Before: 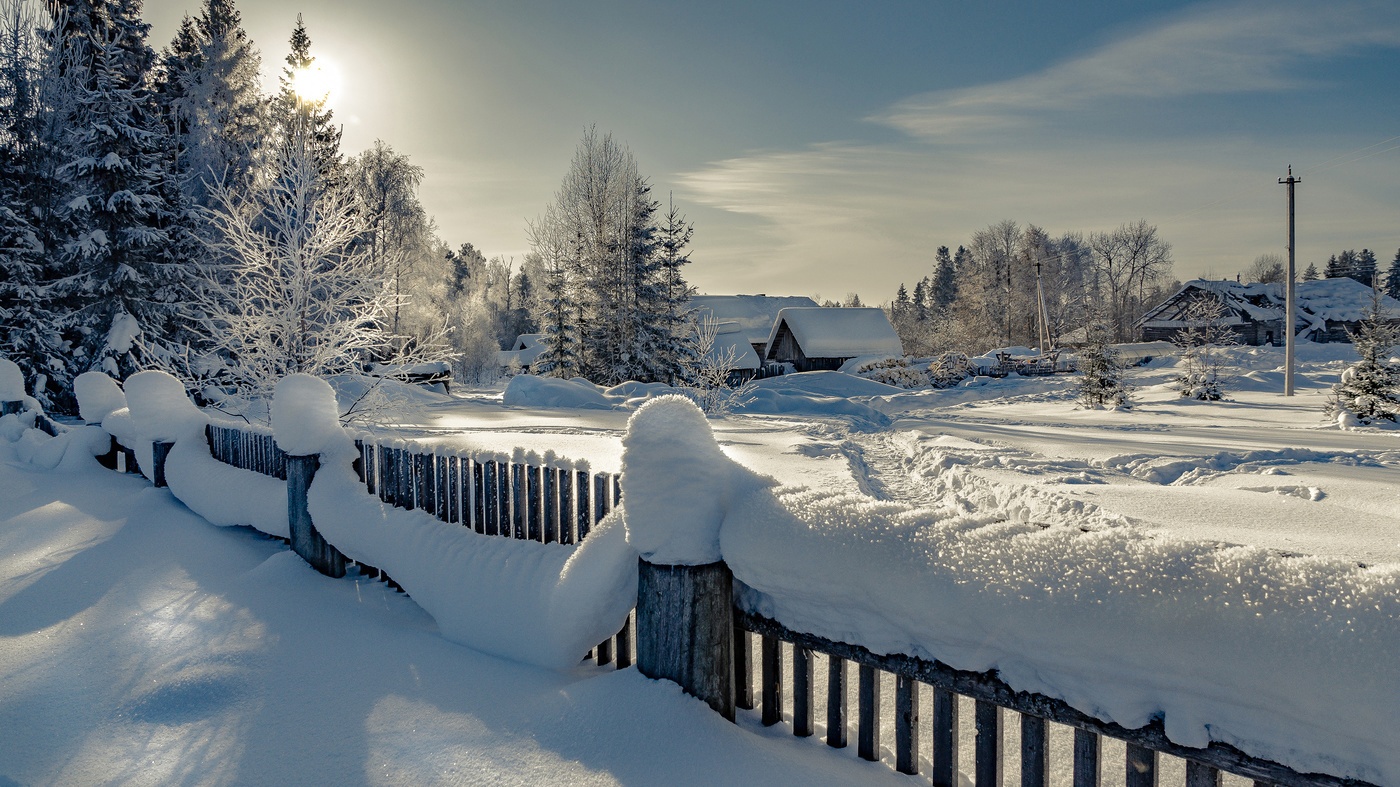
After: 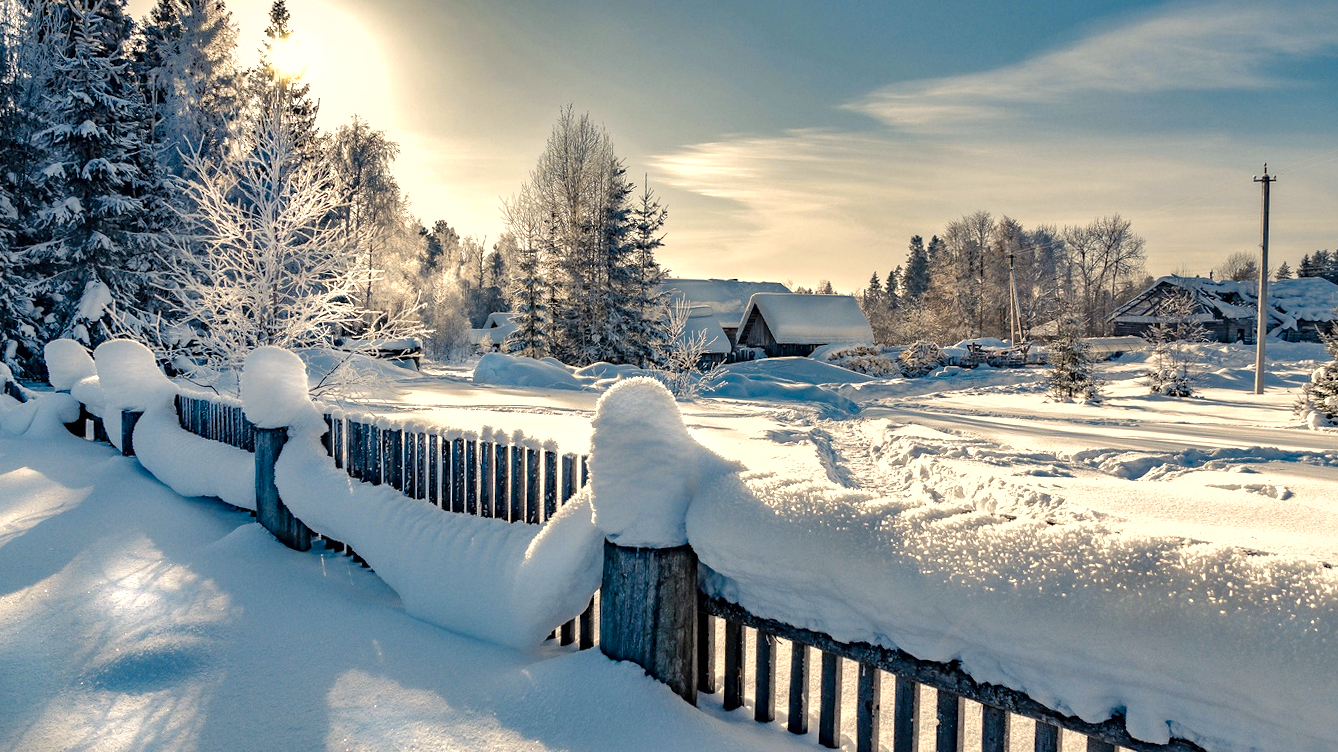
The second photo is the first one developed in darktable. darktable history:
color balance rgb: power › hue 213.43°, perceptual saturation grading › global saturation 19.771%, hue shift -7.9°
local contrast: mode bilateral grid, contrast 20, coarseness 49, detail 128%, midtone range 0.2
exposure: exposure 0.641 EV, compensate exposure bias true, compensate highlight preservation false
crop and rotate: angle -1.49°
shadows and highlights: radius 169.8, shadows 26.87, white point adjustment 3.19, highlights -68.03, soften with gaussian
color correction: highlights a* 3.68, highlights b* 5.14
